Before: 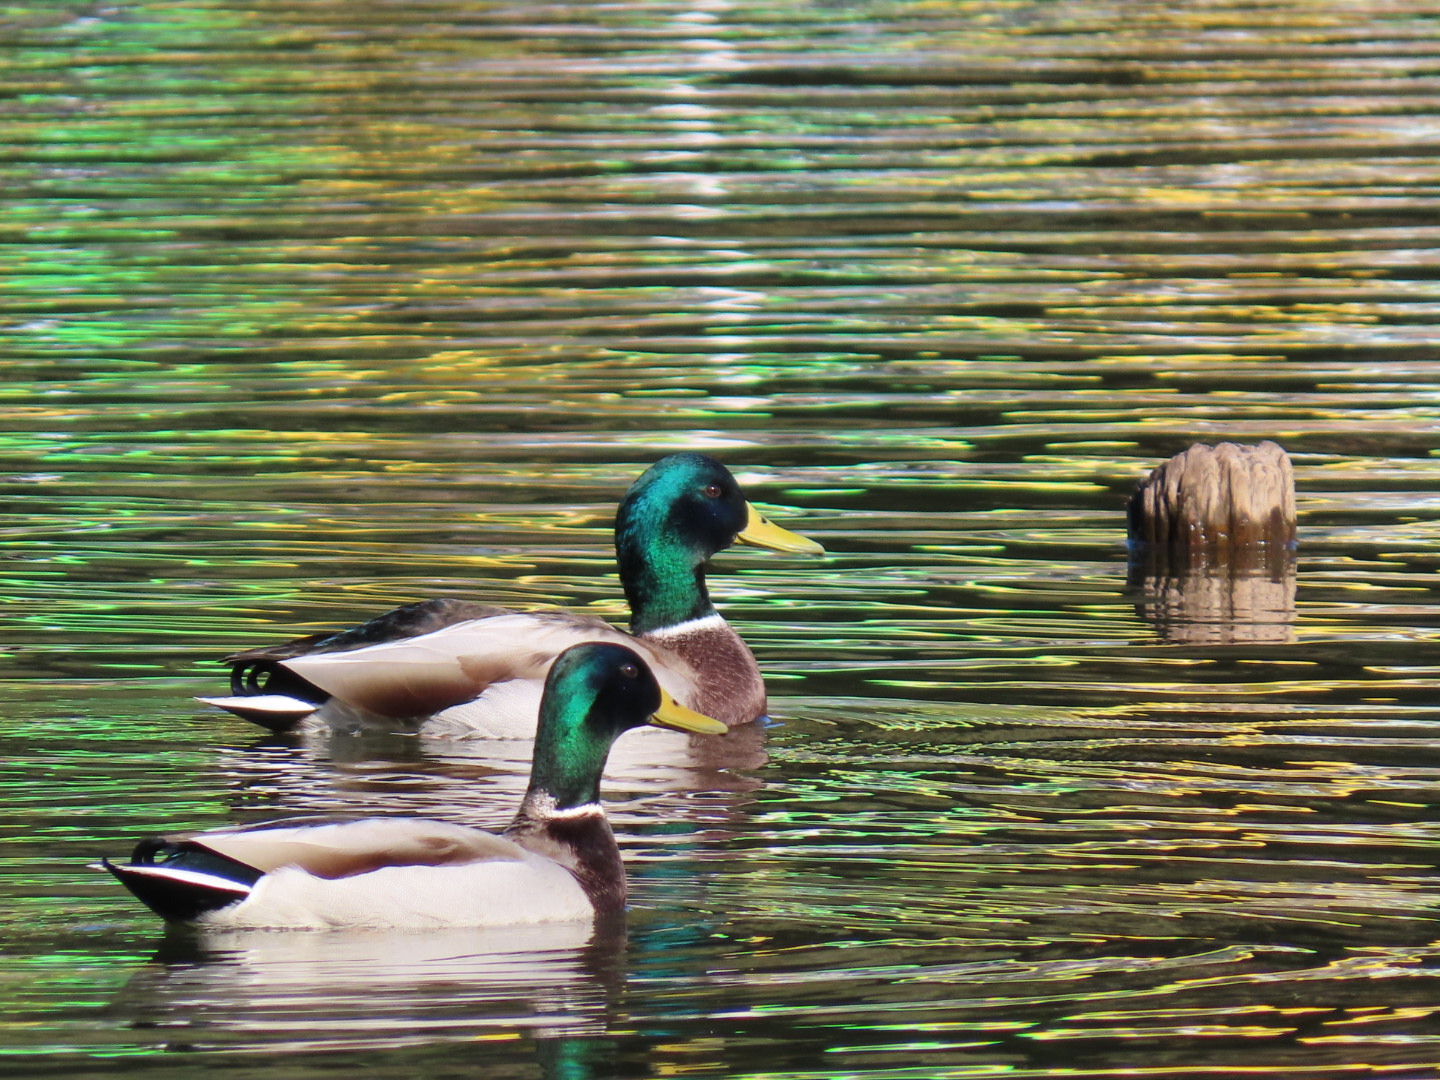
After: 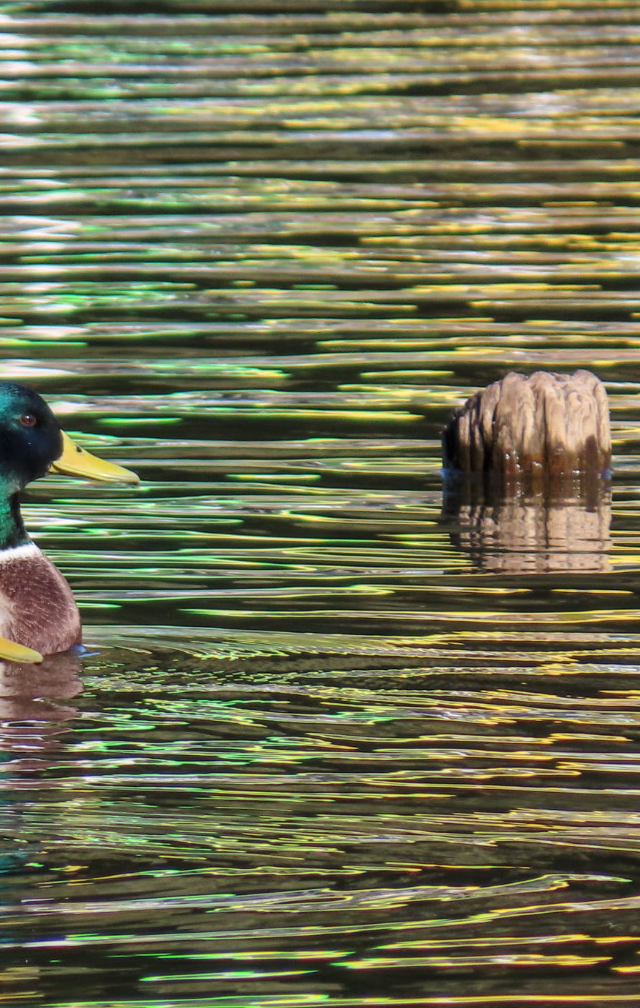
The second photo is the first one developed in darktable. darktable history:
local contrast: on, module defaults
crop: left 47.628%, top 6.643%, right 7.874%
